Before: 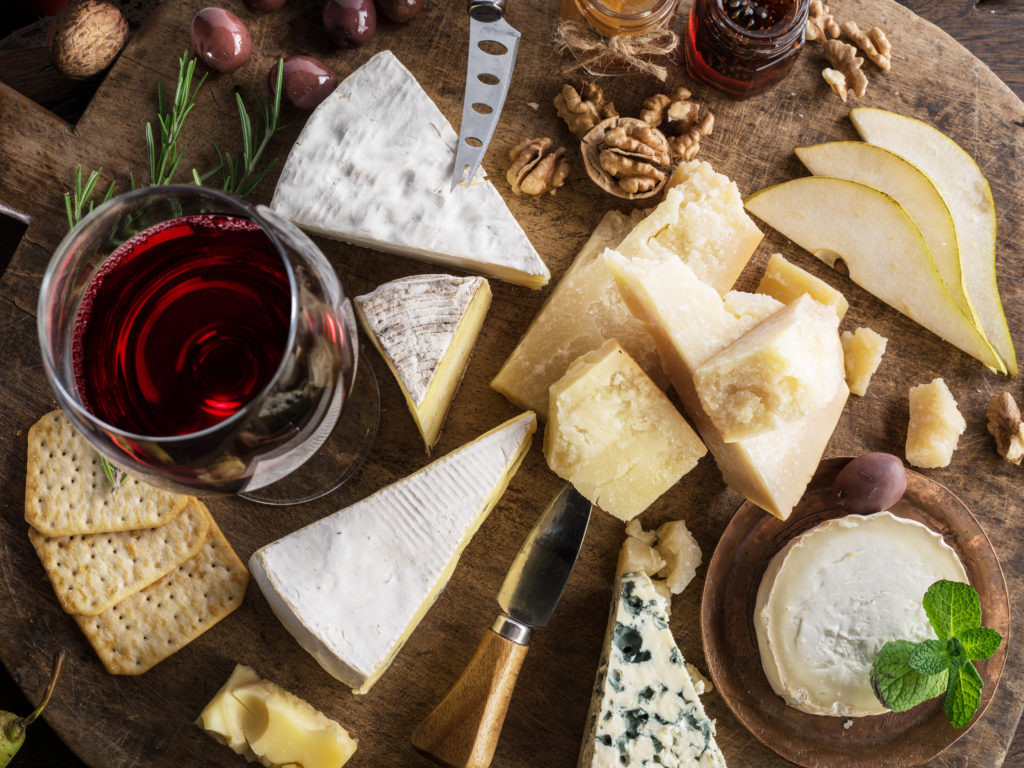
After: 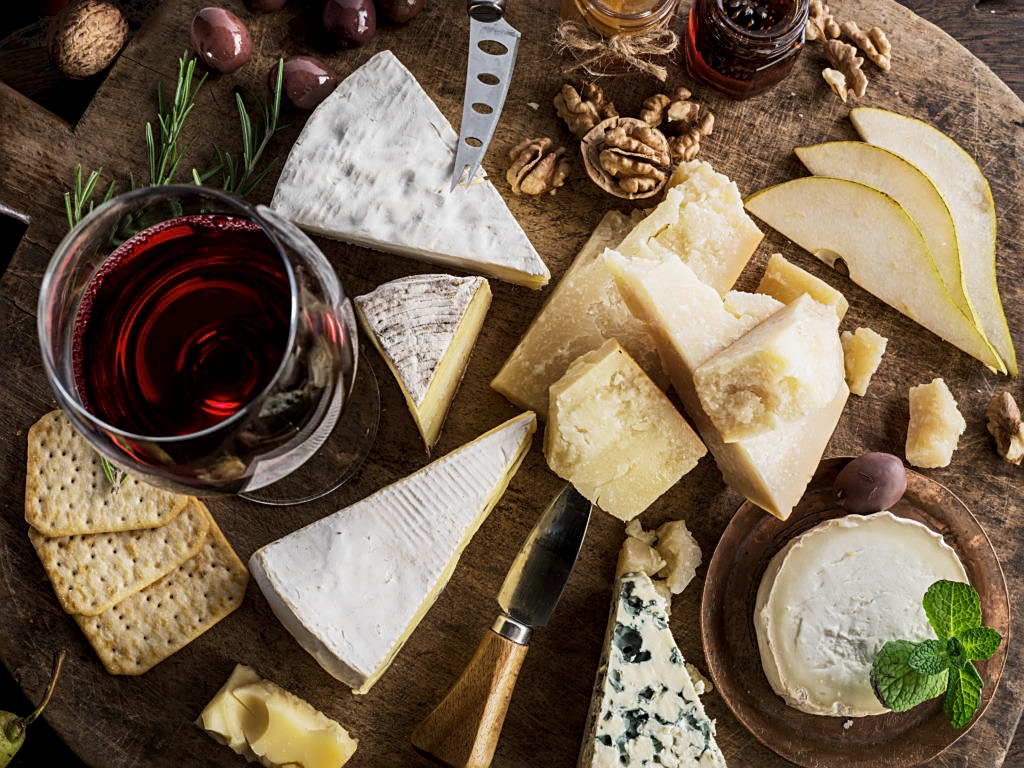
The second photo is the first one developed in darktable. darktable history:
local contrast: highlights 100%, shadows 100%, detail 120%, midtone range 0.2
exposure: black level correction 0.001, exposure -0.2 EV, compensate highlight preservation false
sharpen: on, module defaults
tone curve: curves: ch0 [(0, 0) (0.339, 0.306) (0.687, 0.706) (1, 1)], color space Lab, linked channels, preserve colors none
